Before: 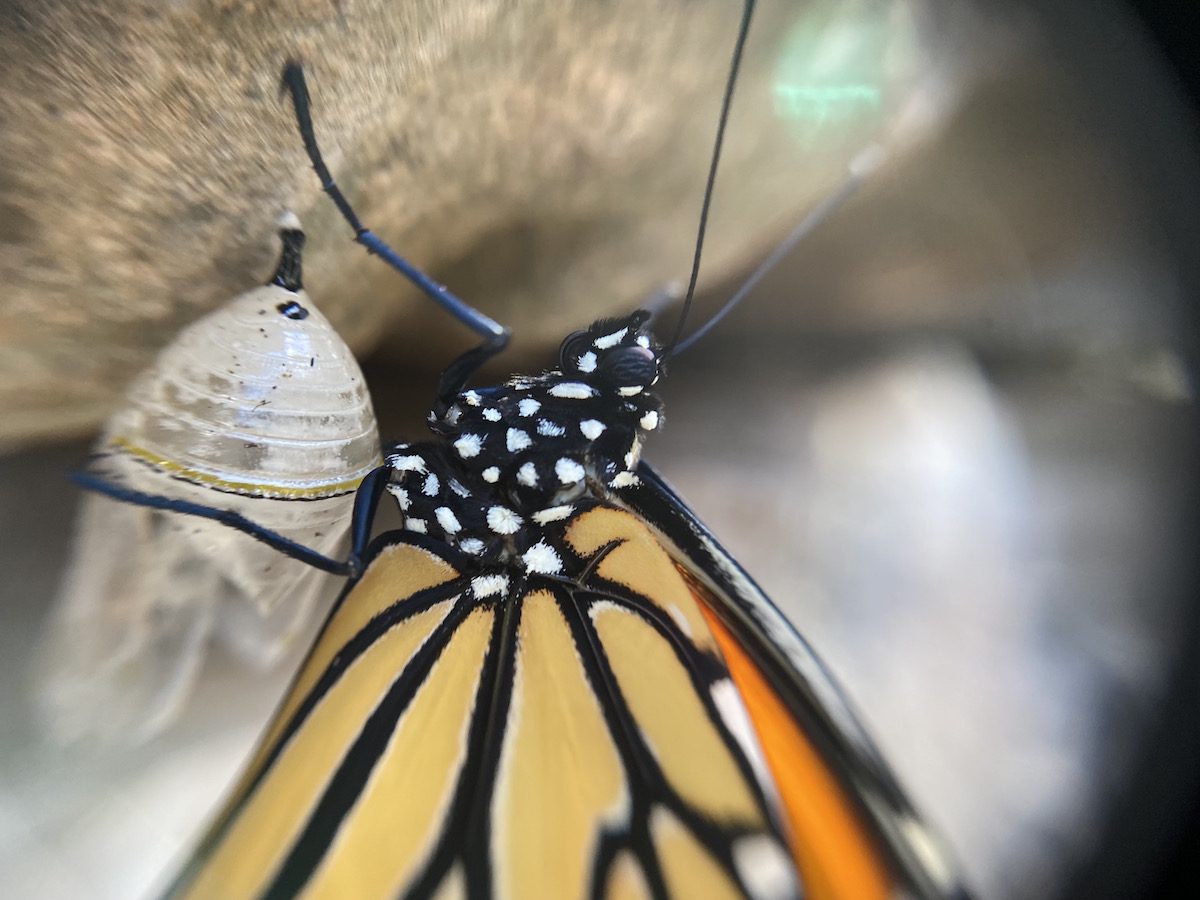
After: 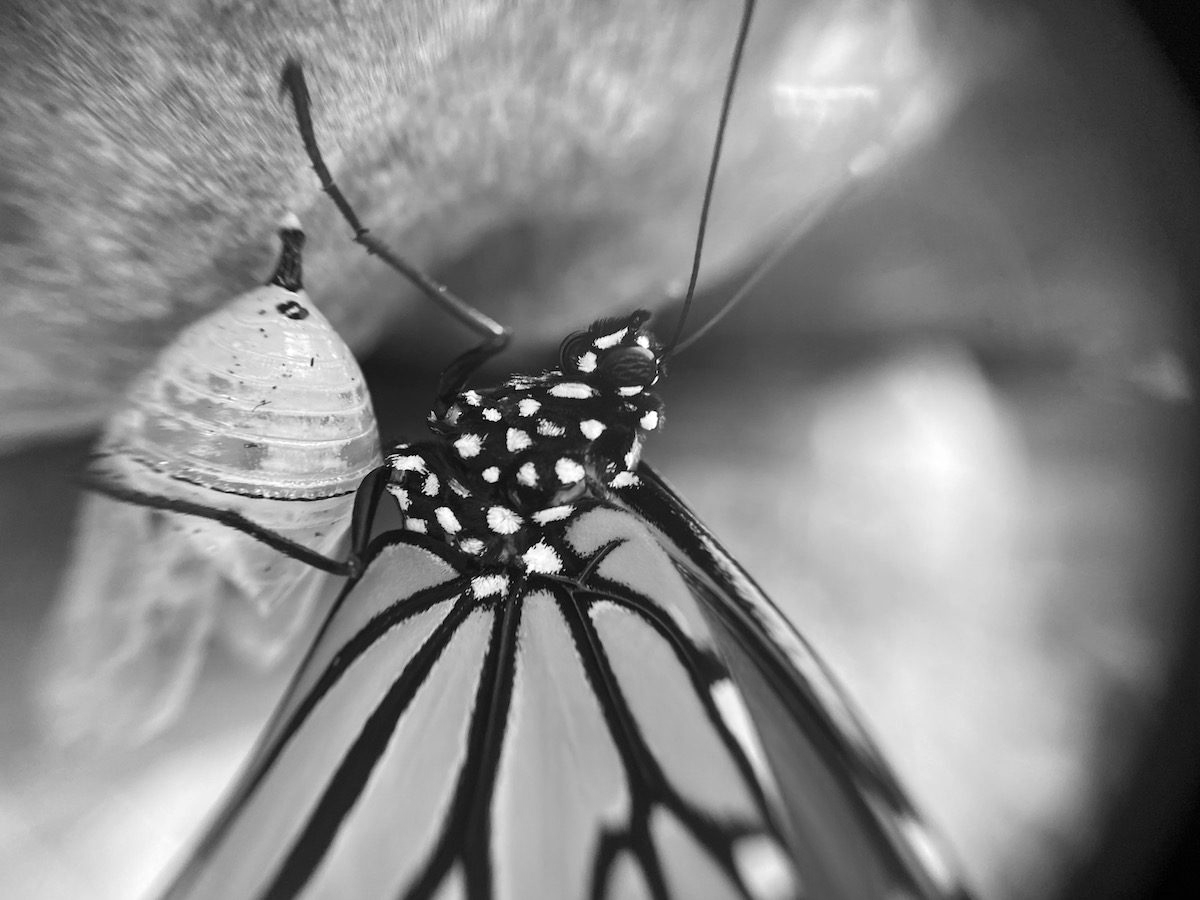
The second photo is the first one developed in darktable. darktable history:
monochrome: a -11.7, b 1.62, size 0.5, highlights 0.38
exposure: exposure 0.15 EV, compensate highlight preservation false
